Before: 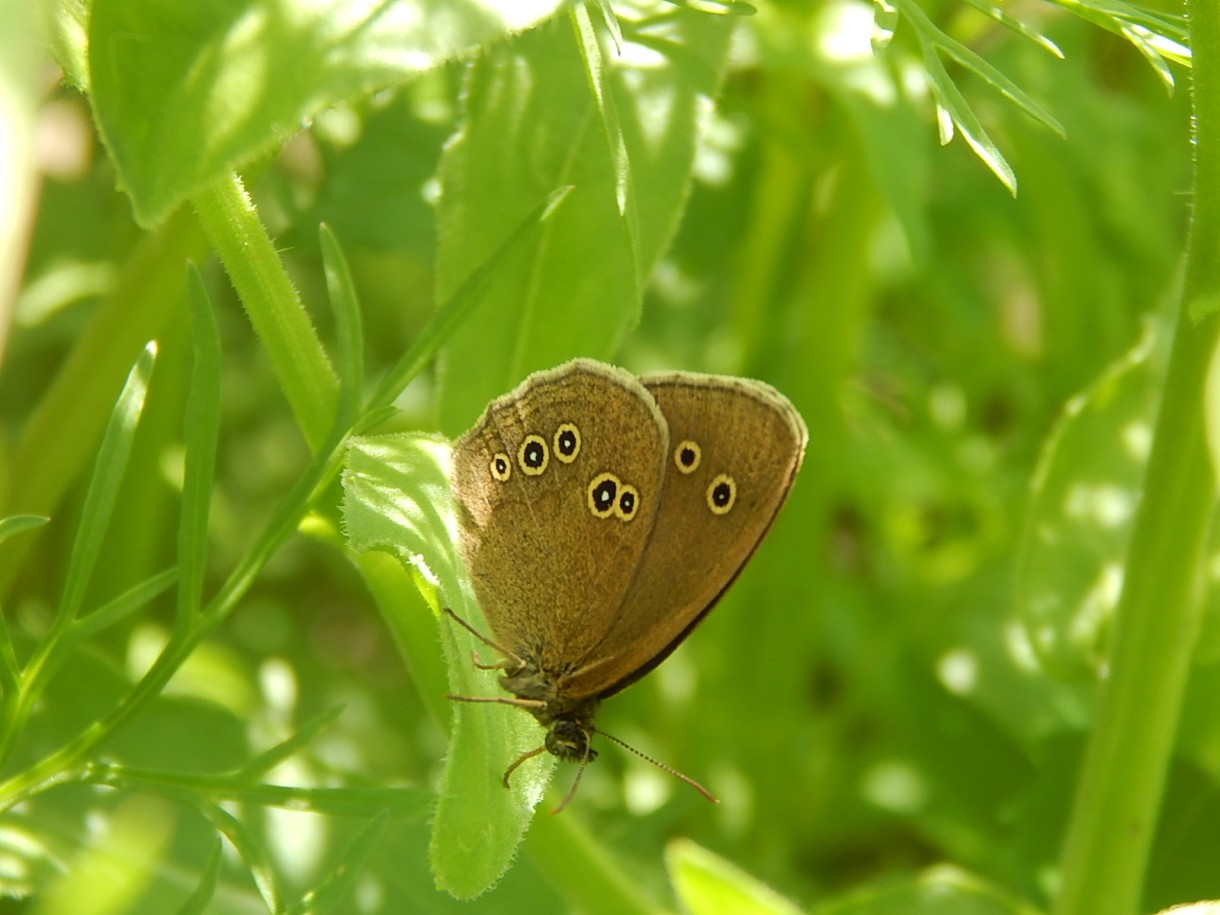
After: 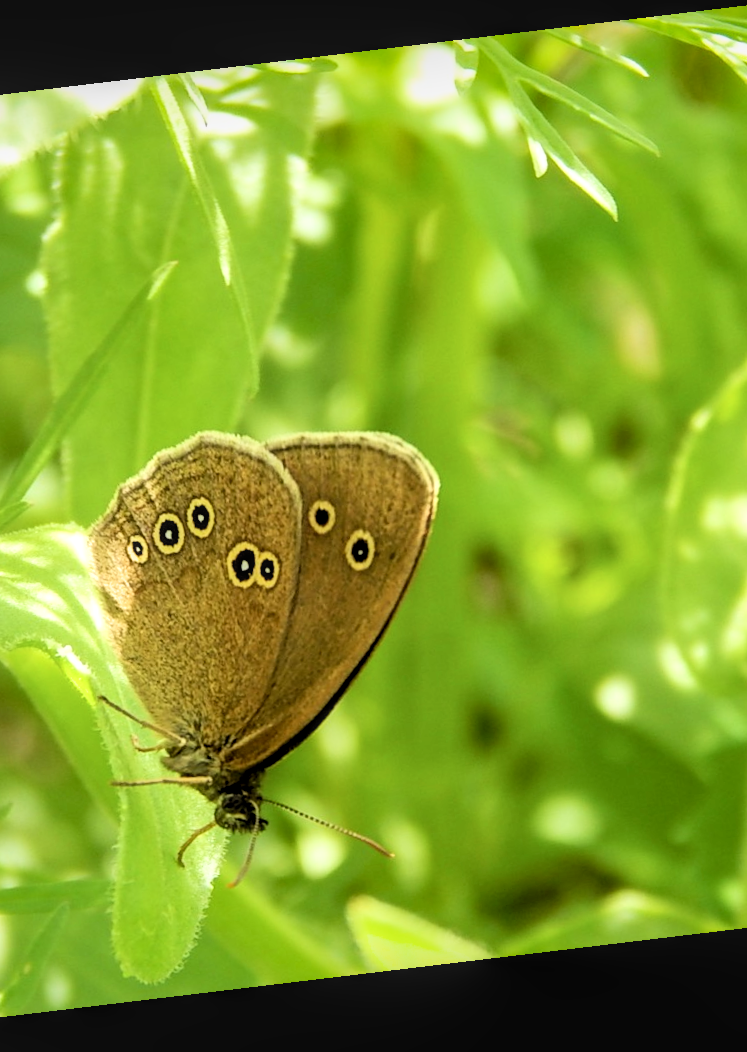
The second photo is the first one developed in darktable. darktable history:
fill light: on, module defaults
filmic rgb: black relative exposure -3.92 EV, white relative exposure 3.14 EV, hardness 2.87
rotate and perspective: rotation -6.83°, automatic cropping off
contrast brightness saturation: contrast 0.15, brightness 0.05
local contrast: on, module defaults
crop: left 31.458%, top 0%, right 11.876%
exposure: black level correction 0, exposure 0.5 EV, compensate exposure bias true, compensate highlight preservation false
